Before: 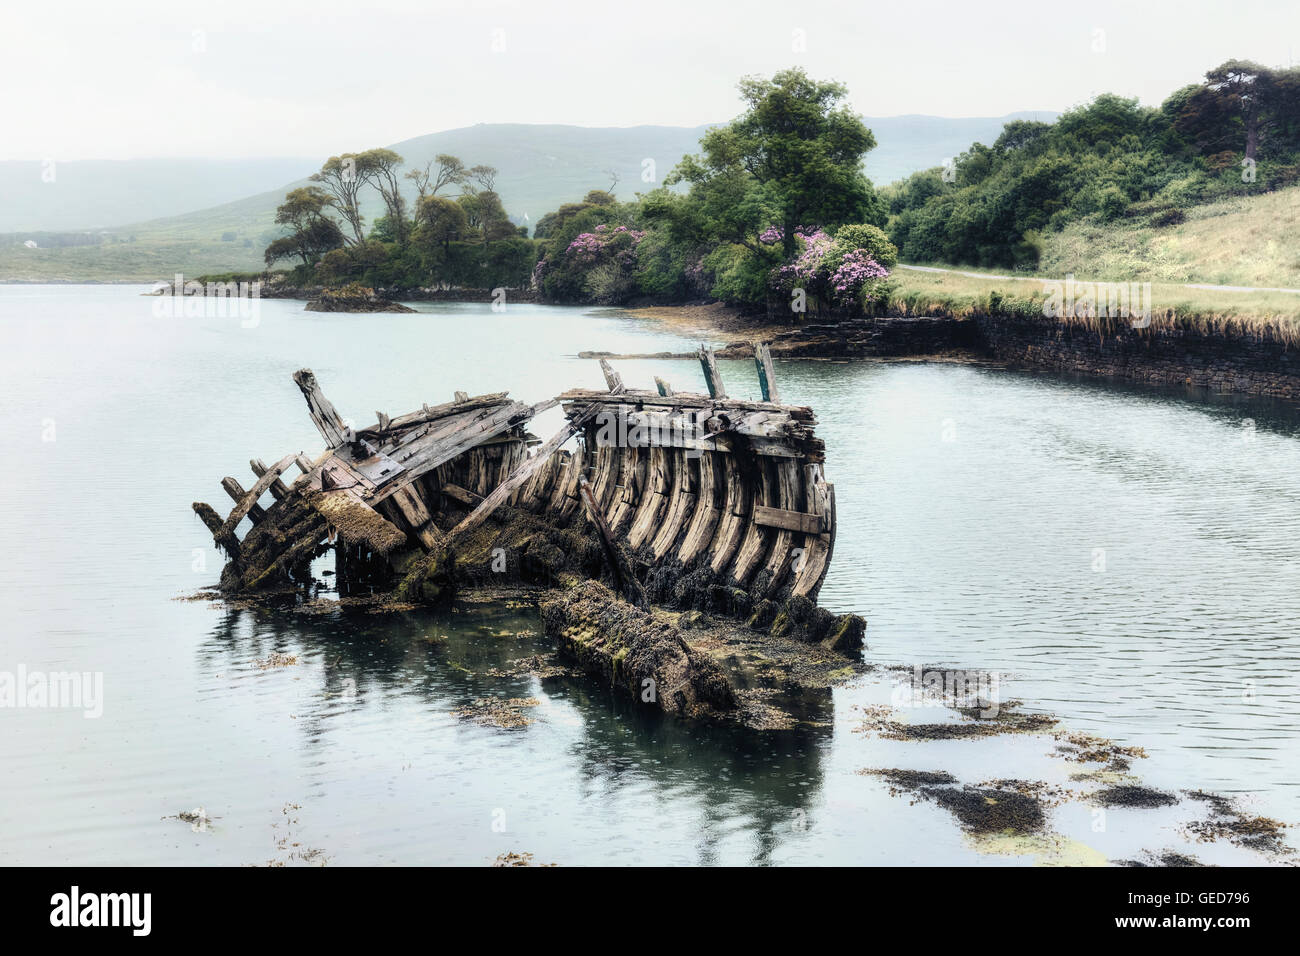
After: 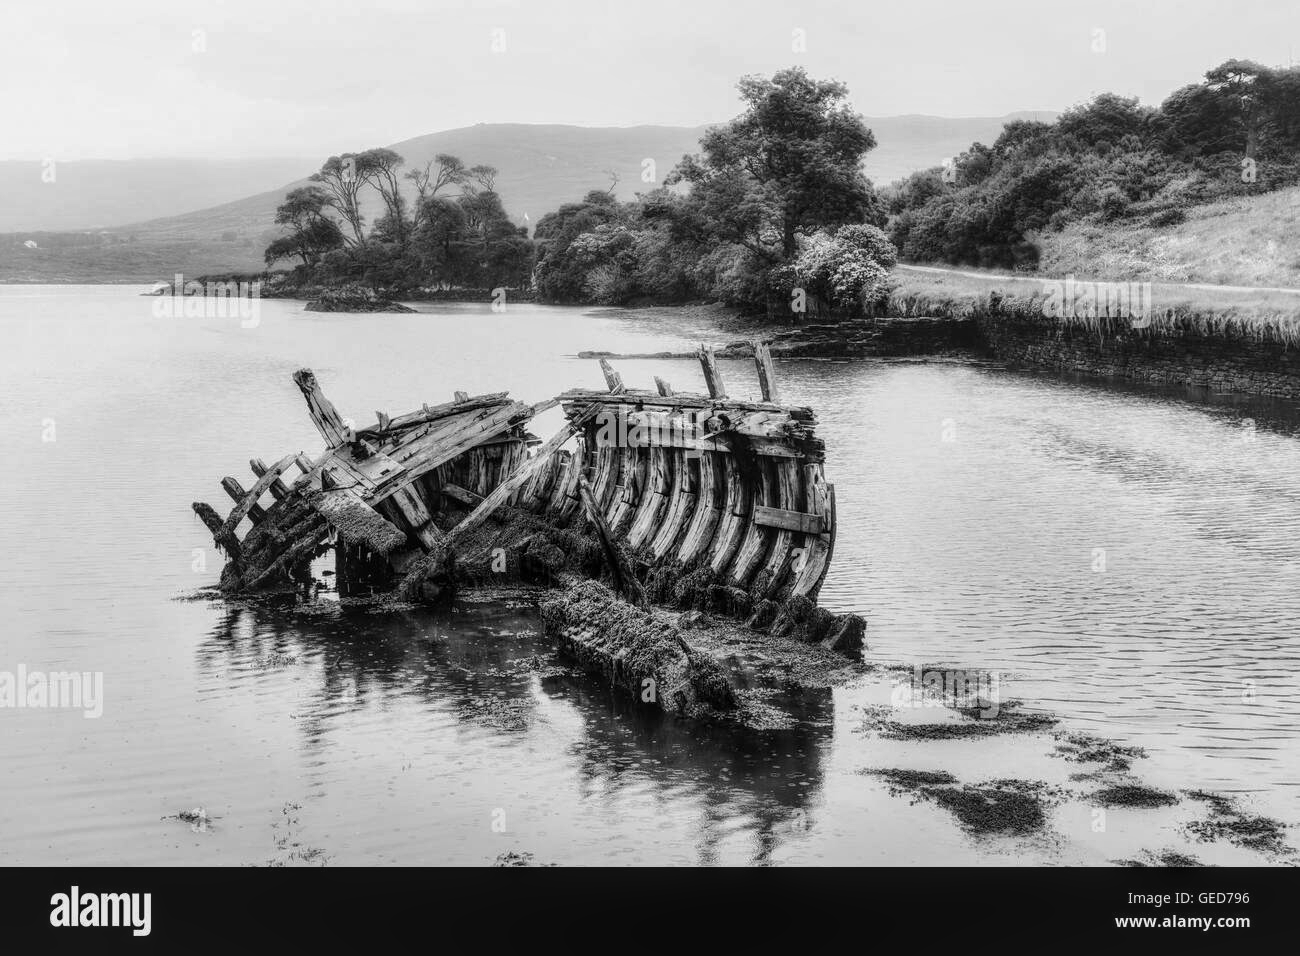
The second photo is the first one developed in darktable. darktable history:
color calibration: output gray [0.21, 0.42, 0.37, 0], x 0.367, y 0.376, temperature 4351.74 K, saturation algorithm version 1 (2020)
shadows and highlights: shadows -20.14, white point adjustment -1.99, highlights -34.86
local contrast: on, module defaults
